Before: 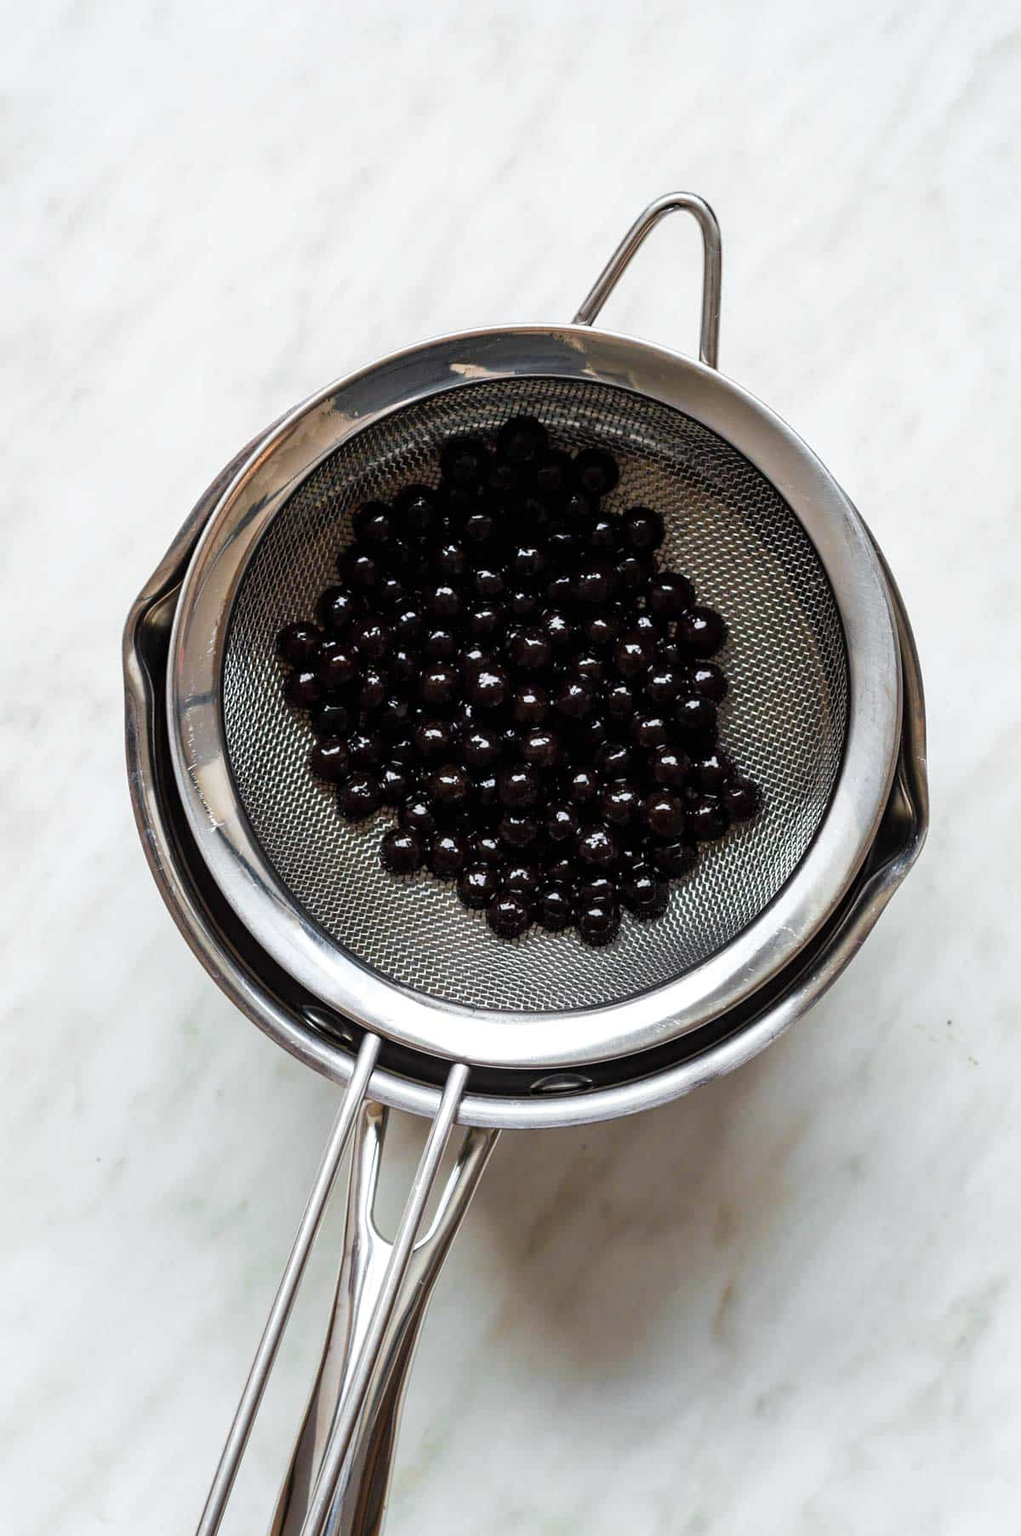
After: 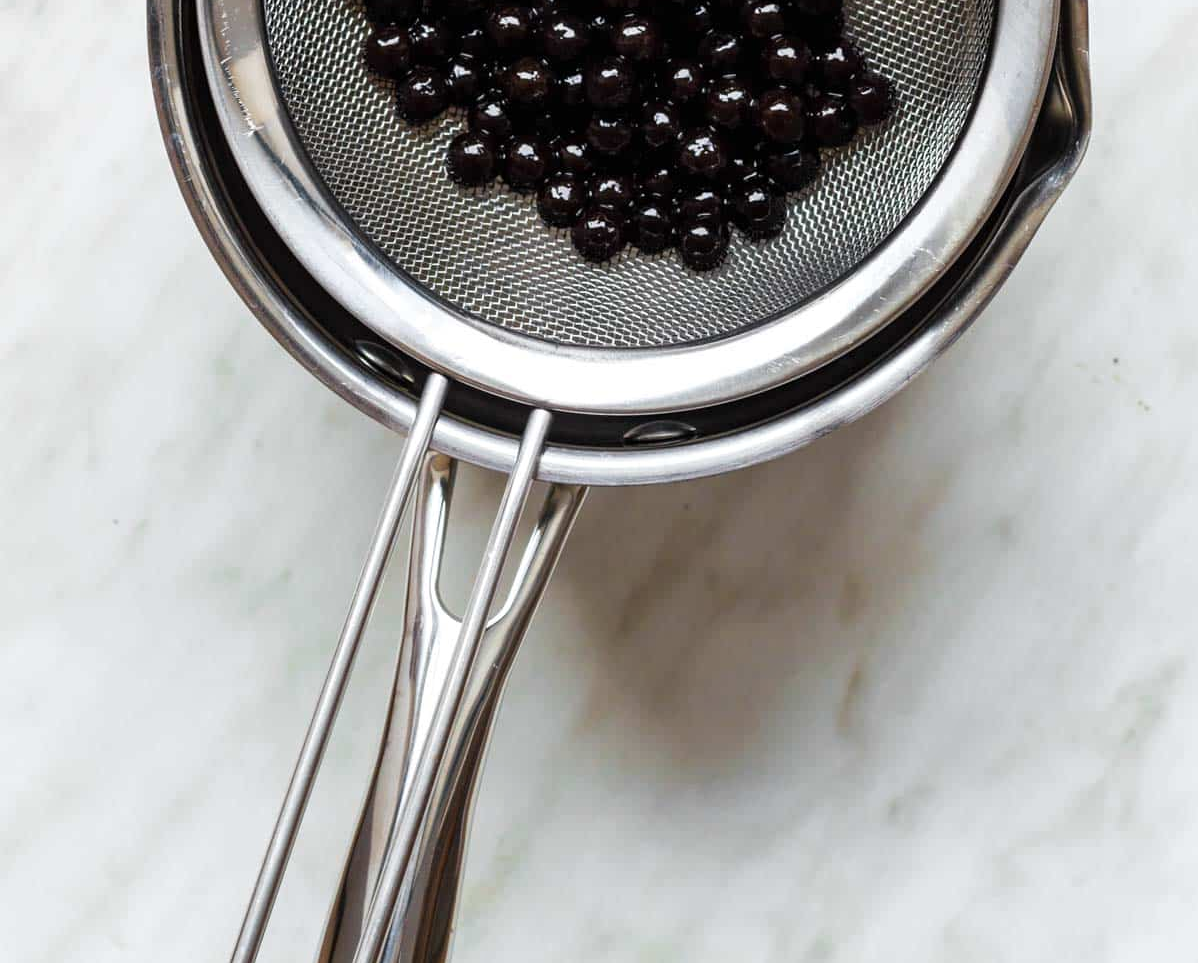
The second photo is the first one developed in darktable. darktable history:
tone equalizer: on, module defaults
crop and rotate: top 46.596%, right 0.091%
